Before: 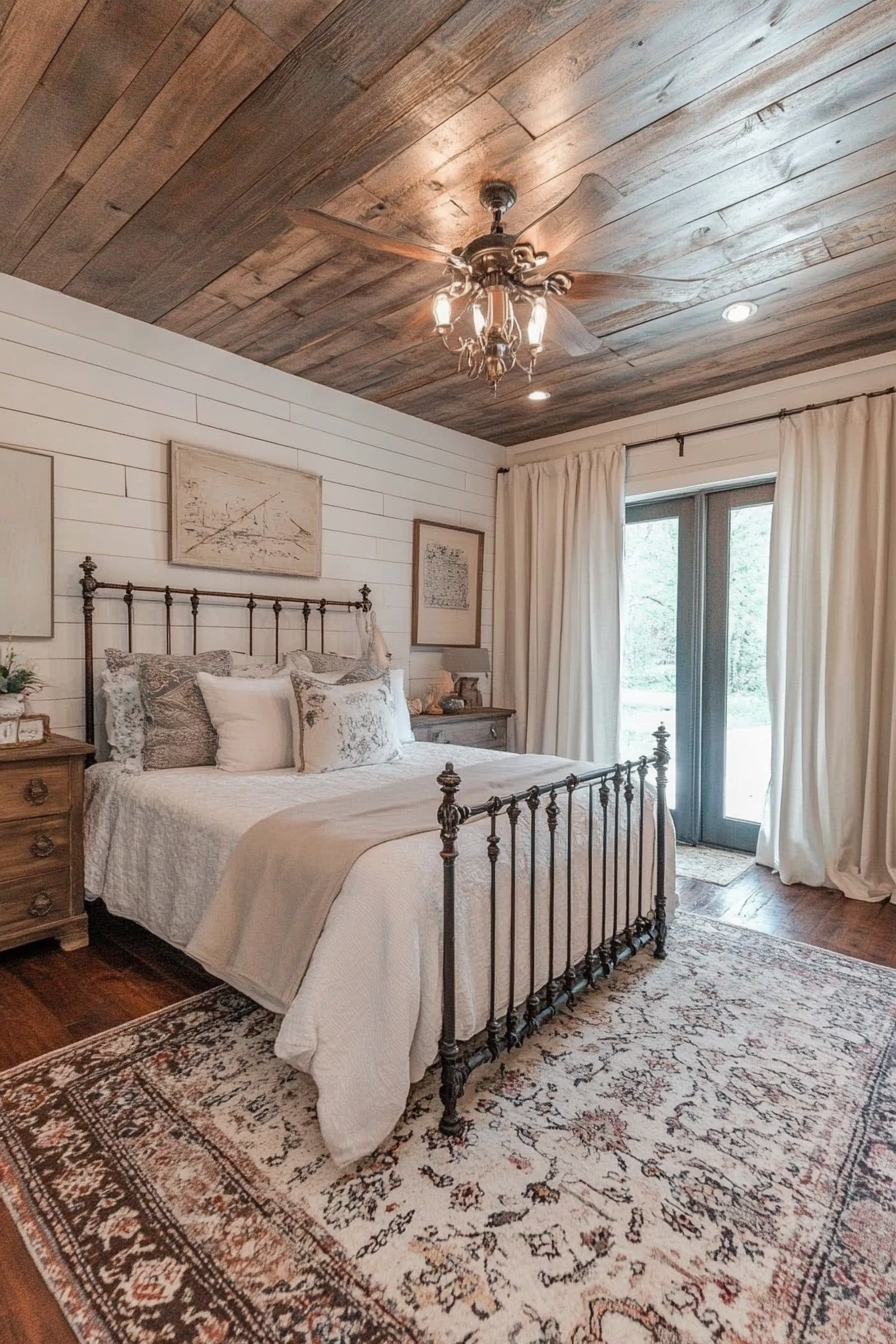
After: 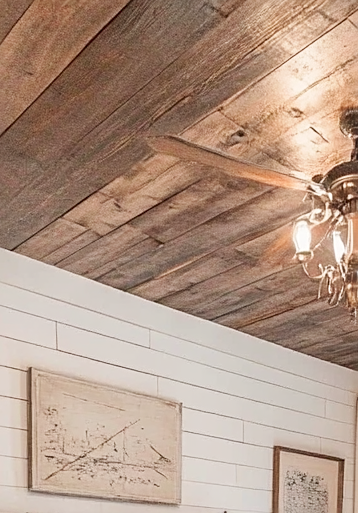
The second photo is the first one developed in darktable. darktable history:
crop: left 15.709%, top 5.456%, right 44.301%, bottom 56.26%
base curve: curves: ch0 [(0, 0) (0.204, 0.334) (0.55, 0.733) (1, 1)], preserve colors none
sharpen: on, module defaults
